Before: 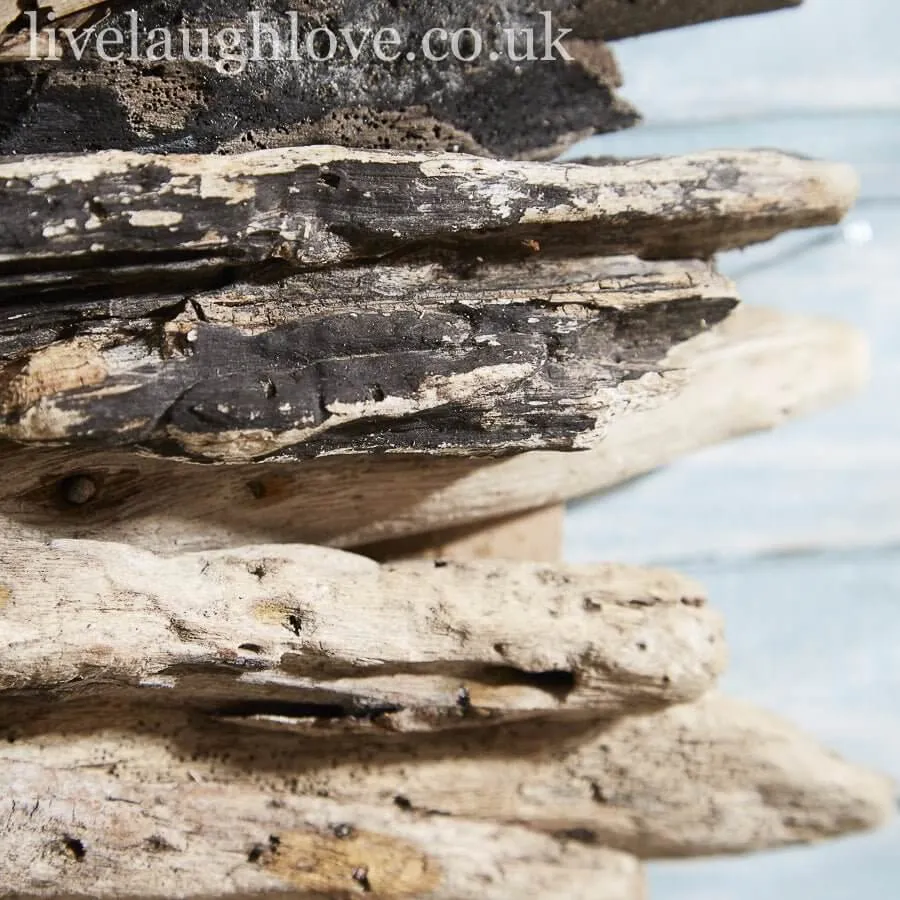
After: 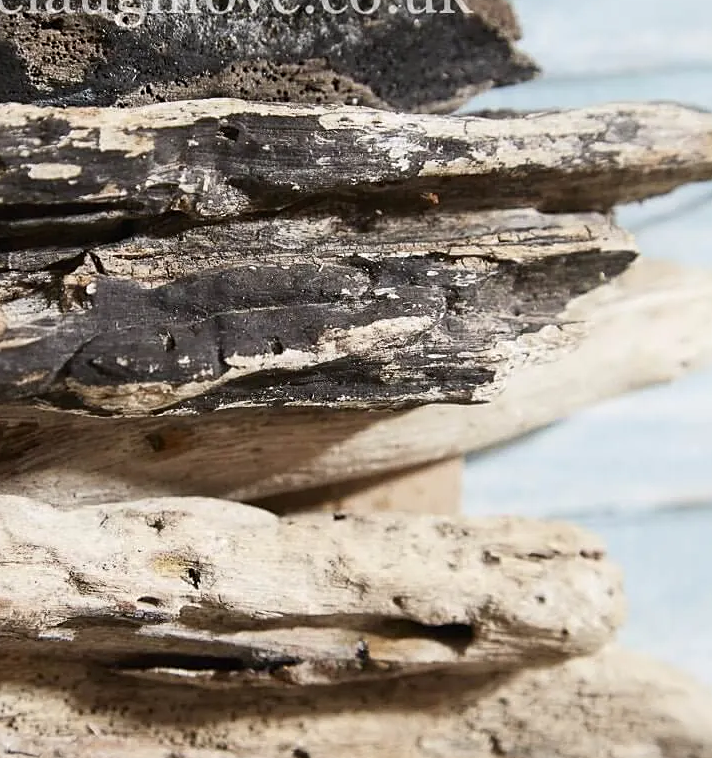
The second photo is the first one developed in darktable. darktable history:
sharpen: amount 0.217
crop: left 11.246%, top 5.257%, right 9.605%, bottom 10.446%
